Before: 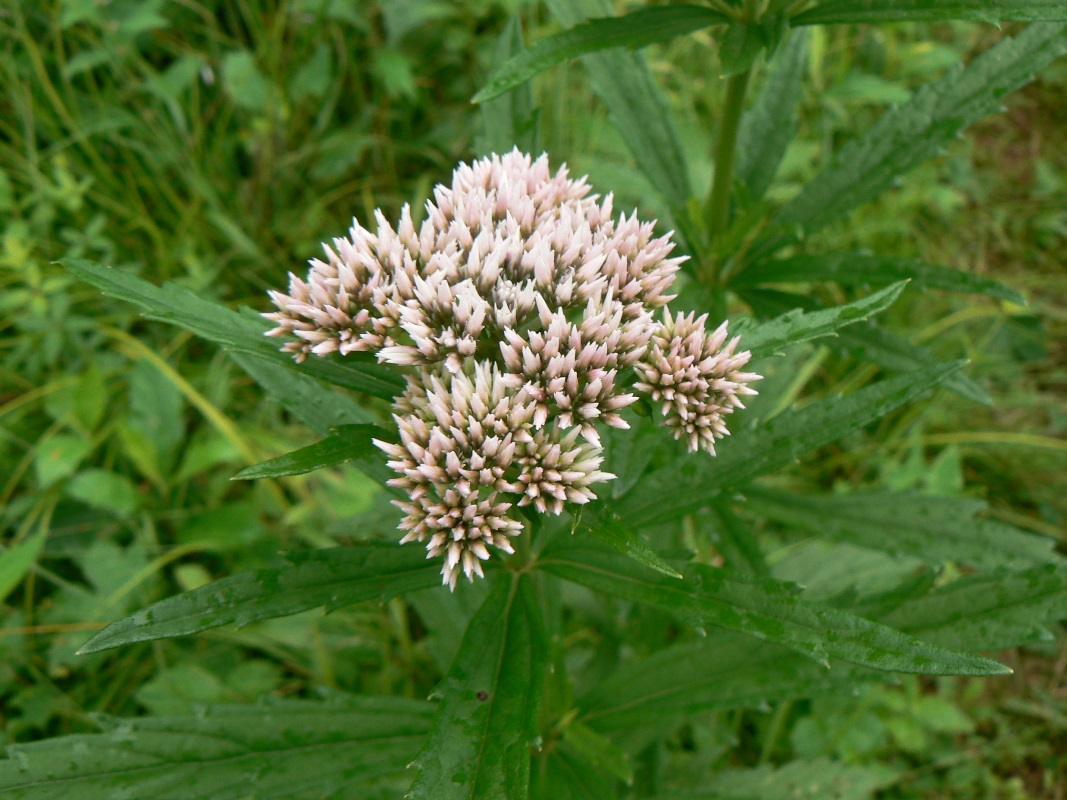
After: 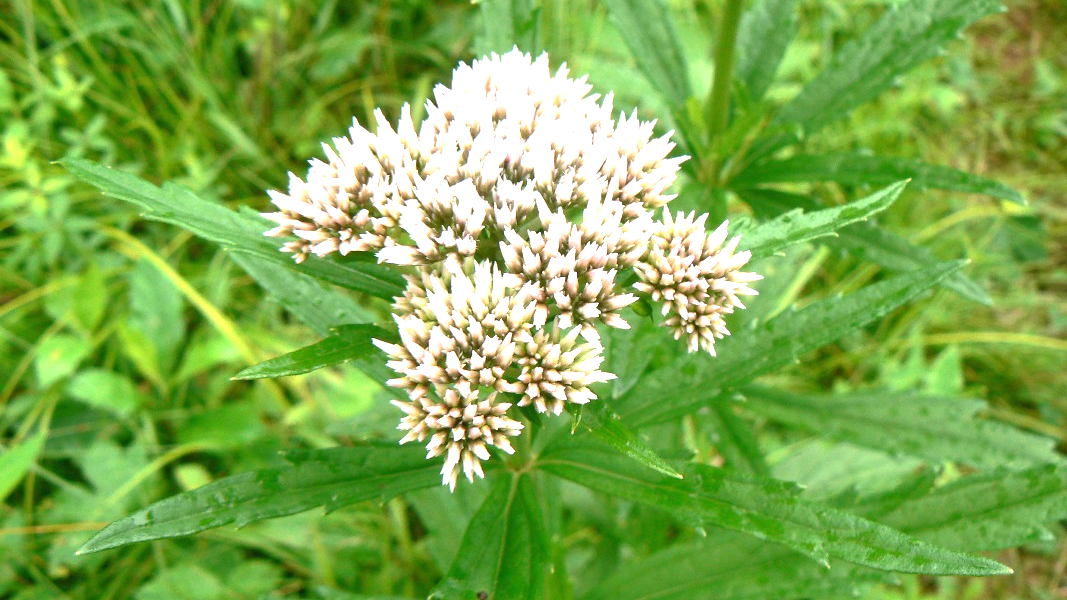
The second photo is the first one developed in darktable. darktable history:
crop and rotate: top 12.5%, bottom 12.5%
exposure: black level correction 0, exposure 1.45 EV, compensate exposure bias true, compensate highlight preservation false
